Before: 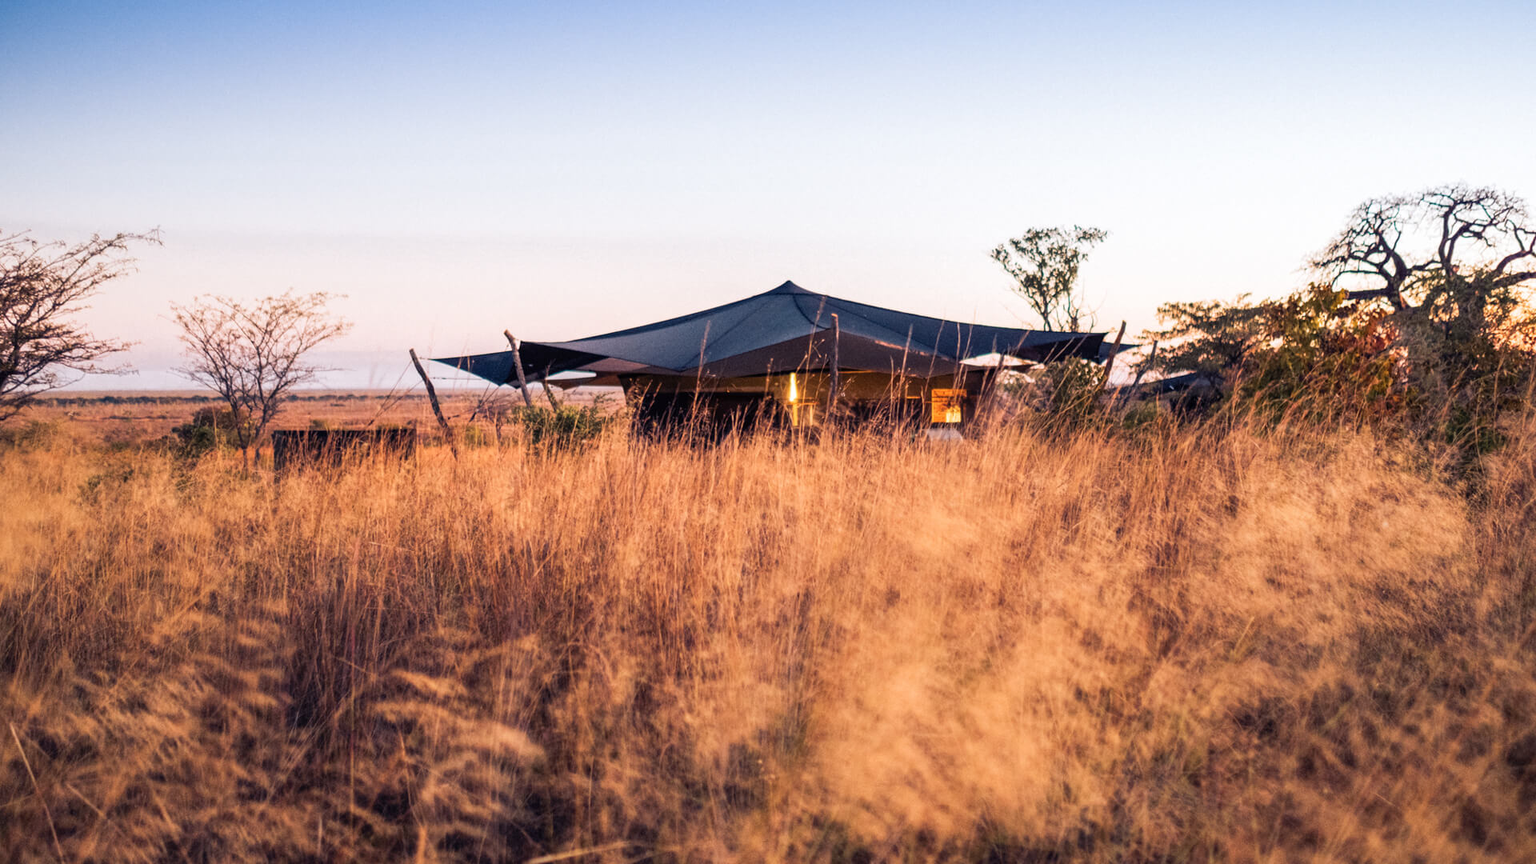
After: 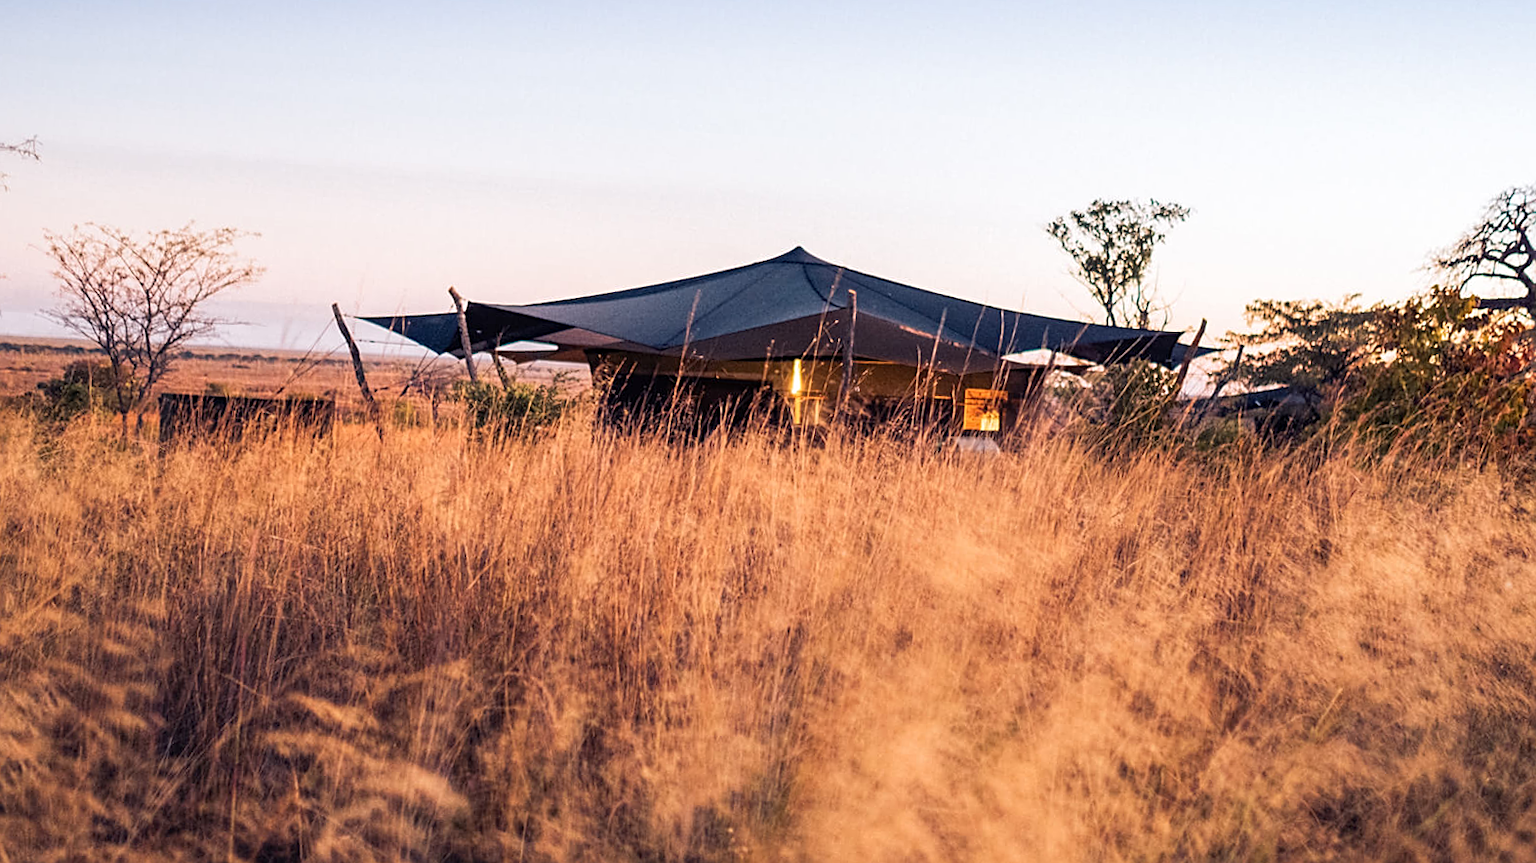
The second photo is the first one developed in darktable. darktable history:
sharpen: on, module defaults
crop and rotate: angle -3.27°, left 5.211%, top 5.211%, right 4.607%, bottom 4.607%
